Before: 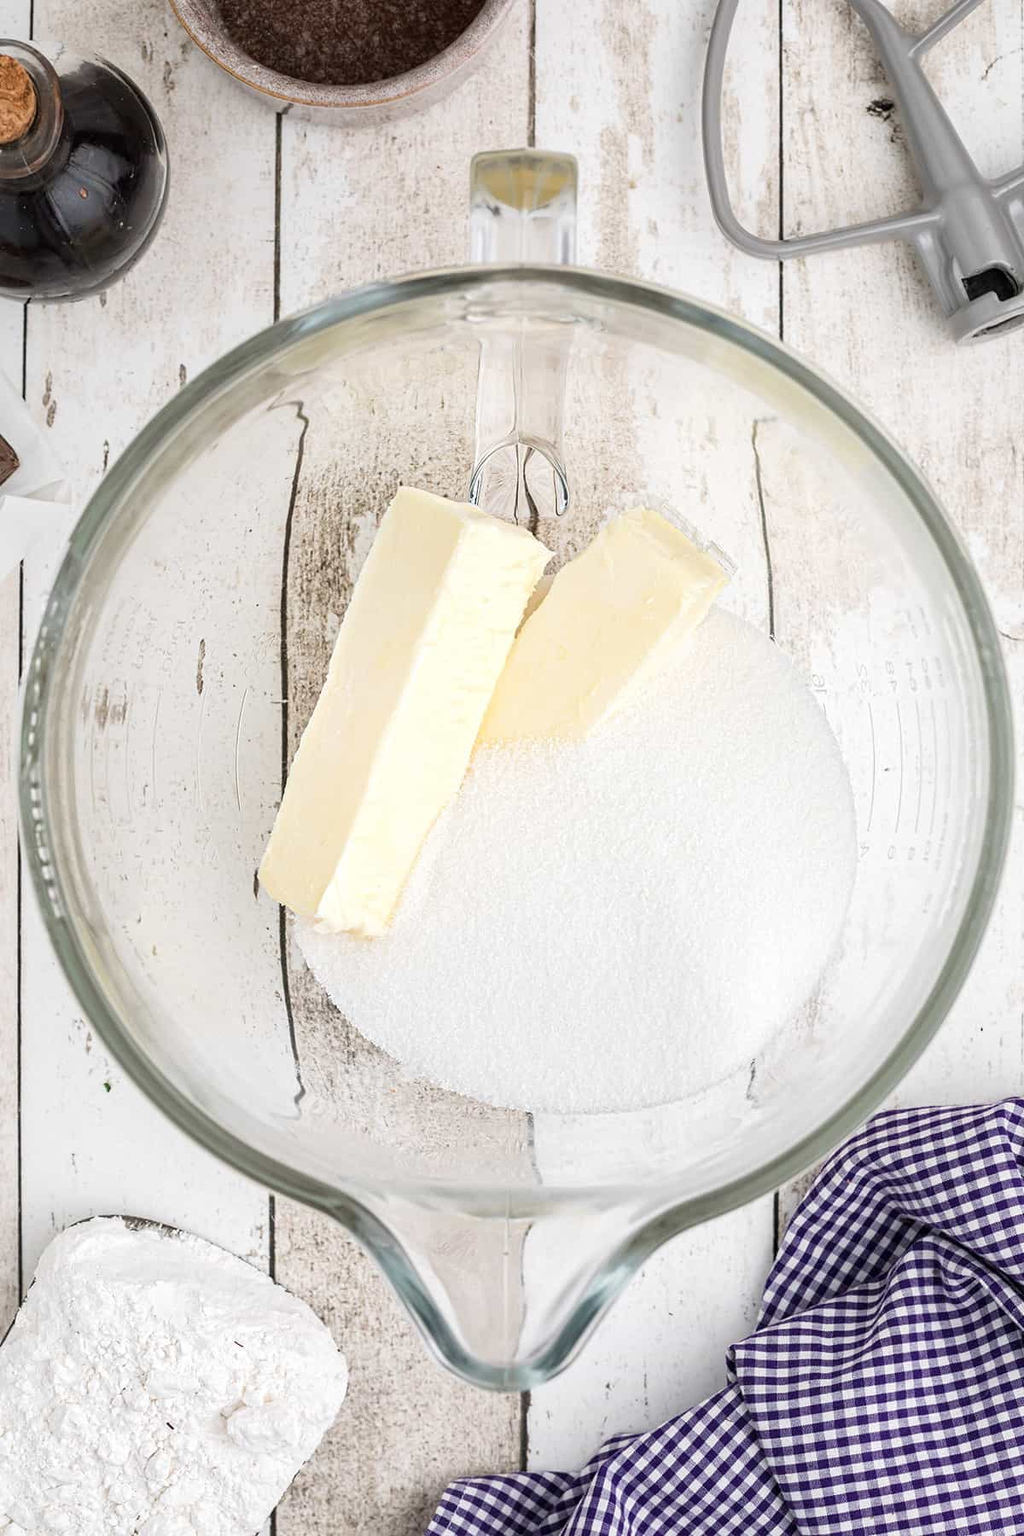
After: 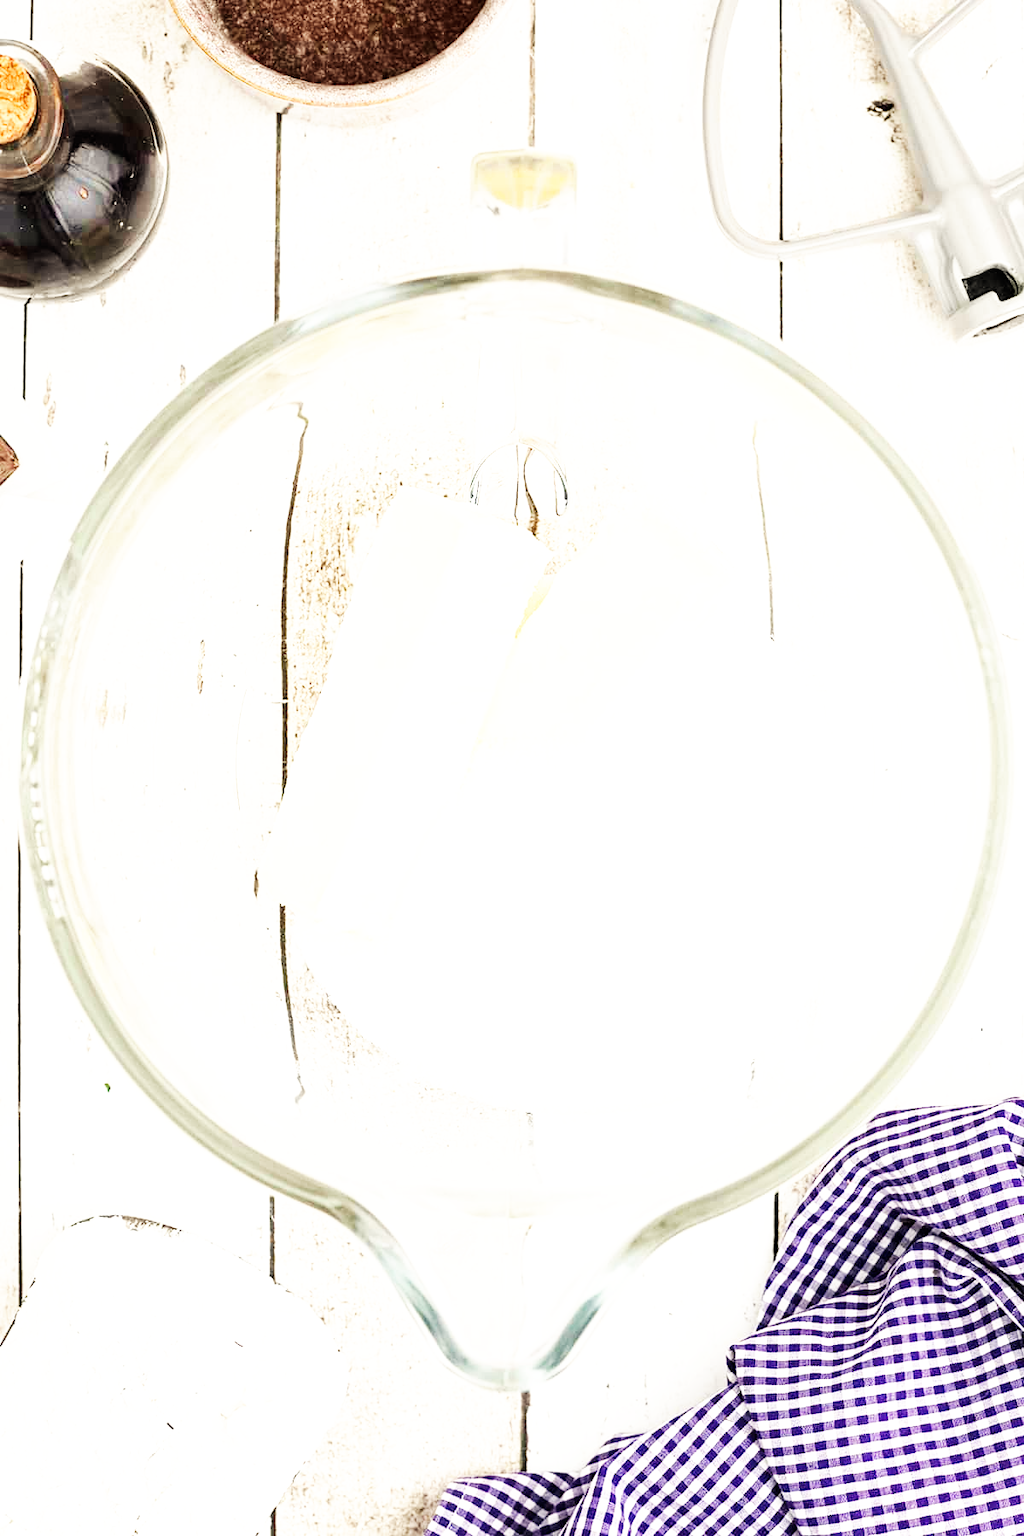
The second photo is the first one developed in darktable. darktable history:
exposure: exposure 0.6 EV, compensate highlight preservation false
base curve: curves: ch0 [(0, 0) (0.007, 0.004) (0.027, 0.03) (0.046, 0.07) (0.207, 0.54) (0.442, 0.872) (0.673, 0.972) (1, 1)], preserve colors none
white balance: red 1.029, blue 0.92
